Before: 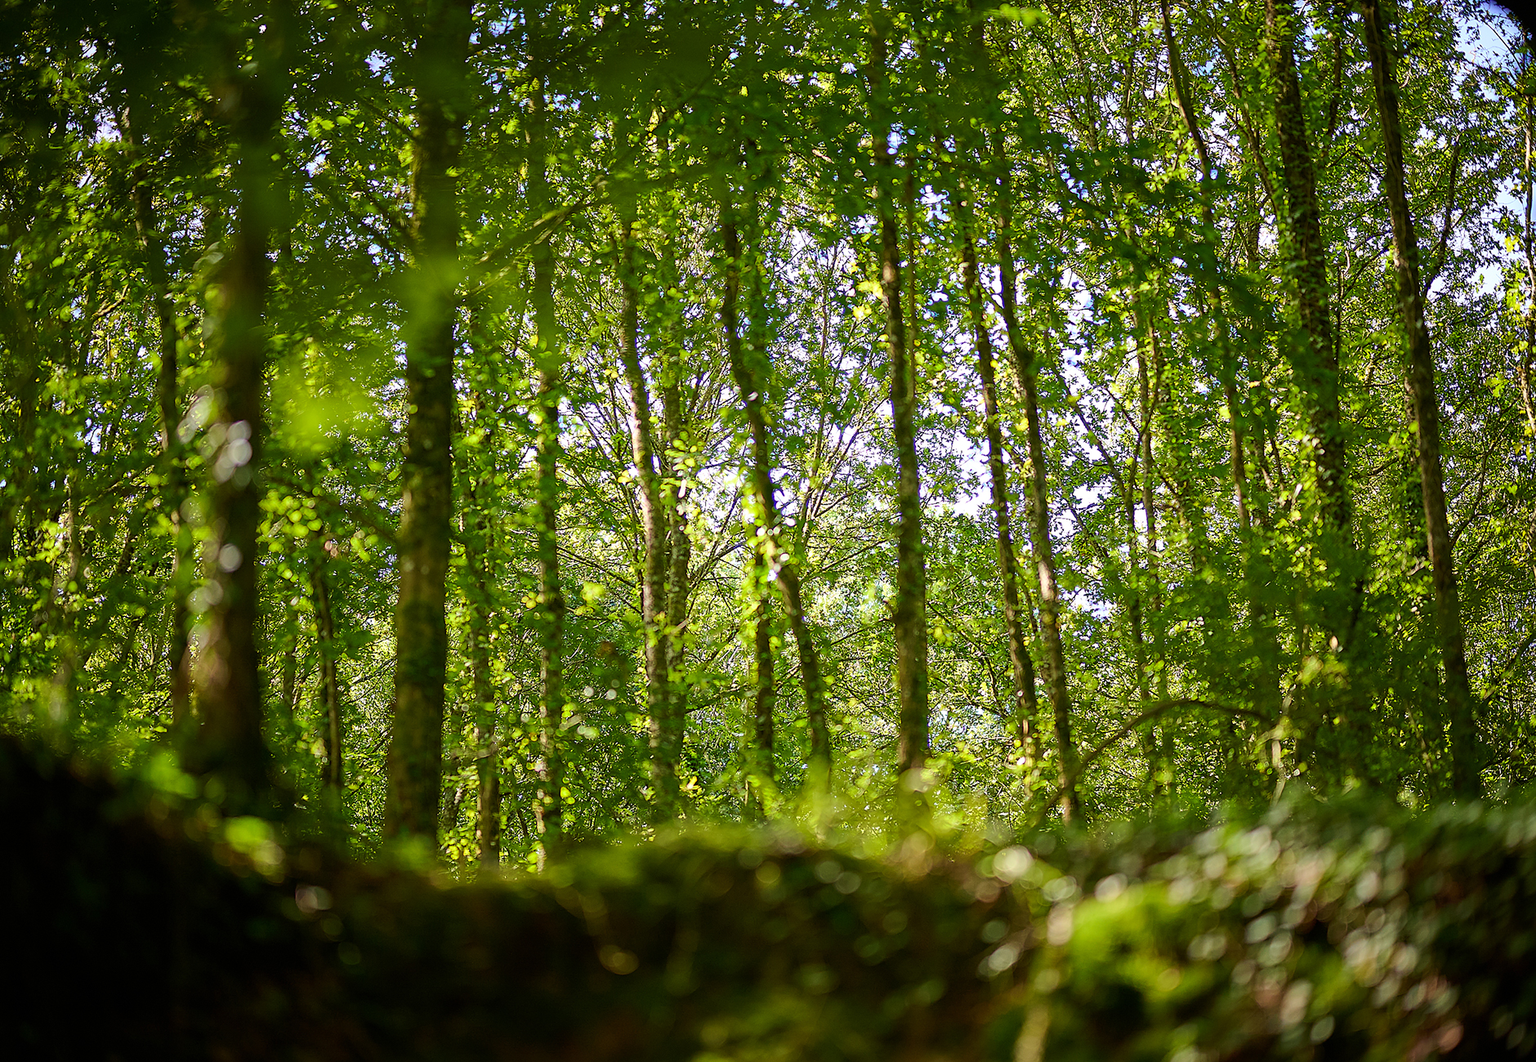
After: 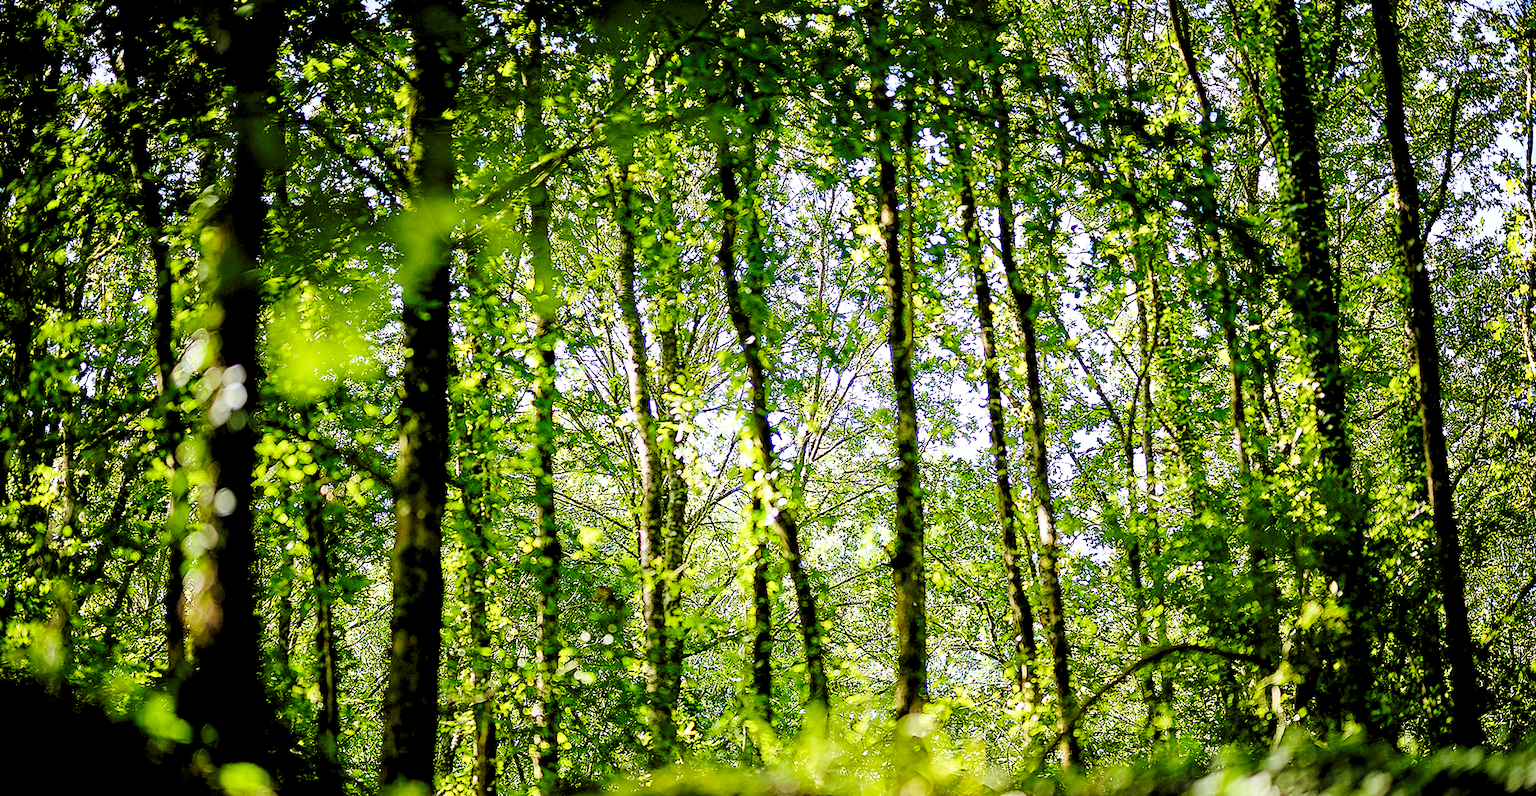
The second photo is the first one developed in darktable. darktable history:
crop: left 0.387%, top 5.469%, bottom 19.809%
white balance: red 0.954, blue 1.079
base curve: curves: ch0 [(0, 0) (0.028, 0.03) (0.121, 0.232) (0.46, 0.748) (0.859, 0.968) (1, 1)], preserve colors none
rgb levels: levels [[0.029, 0.461, 0.922], [0, 0.5, 1], [0, 0.5, 1]]
